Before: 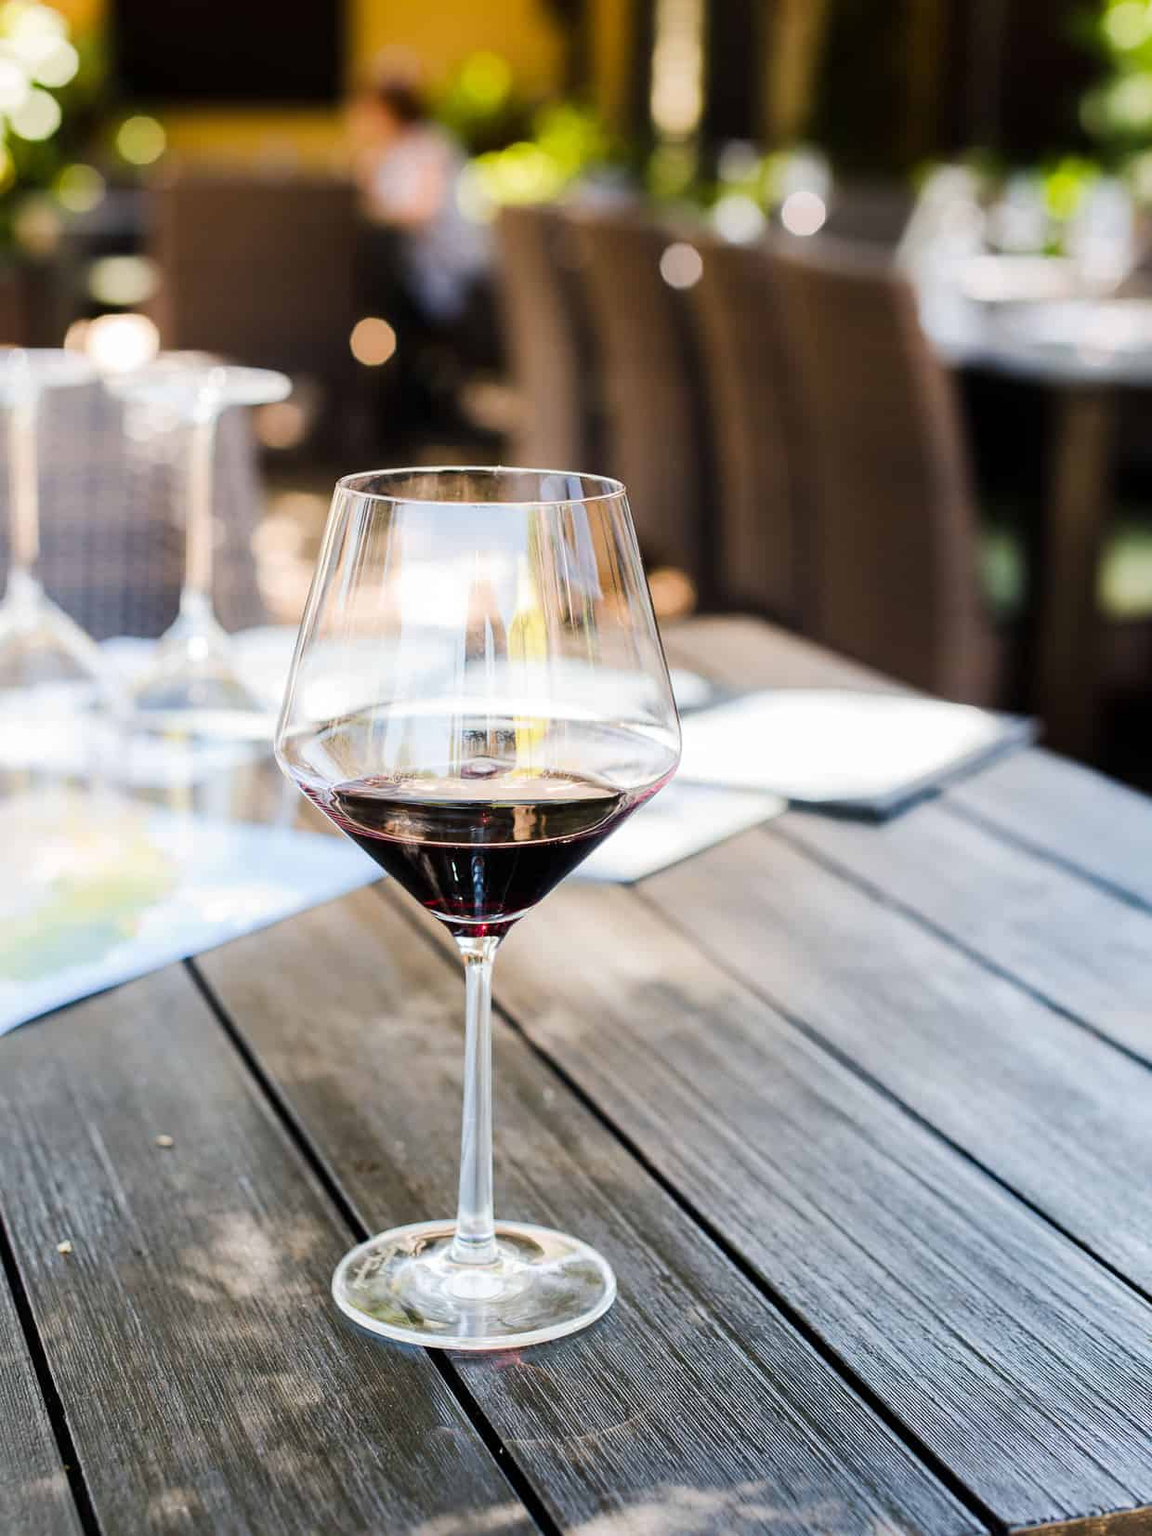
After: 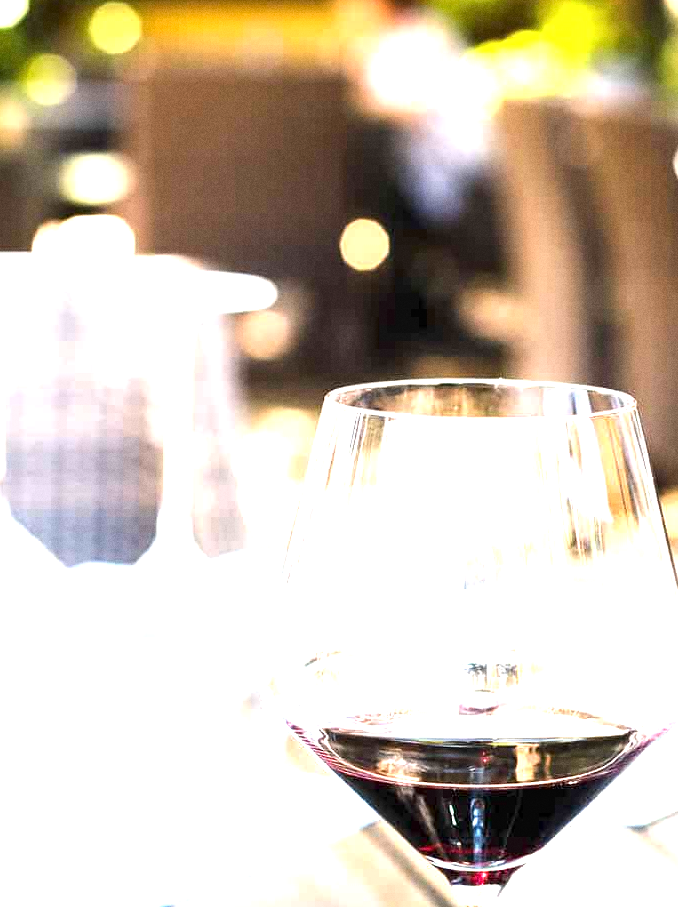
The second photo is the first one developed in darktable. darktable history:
crop and rotate: left 3.047%, top 7.509%, right 42.236%, bottom 37.598%
exposure: black level correction 0, exposure 1.6 EV, compensate exposure bias true, compensate highlight preservation false
local contrast: highlights 100%, shadows 100%, detail 120%, midtone range 0.2
grain: on, module defaults
